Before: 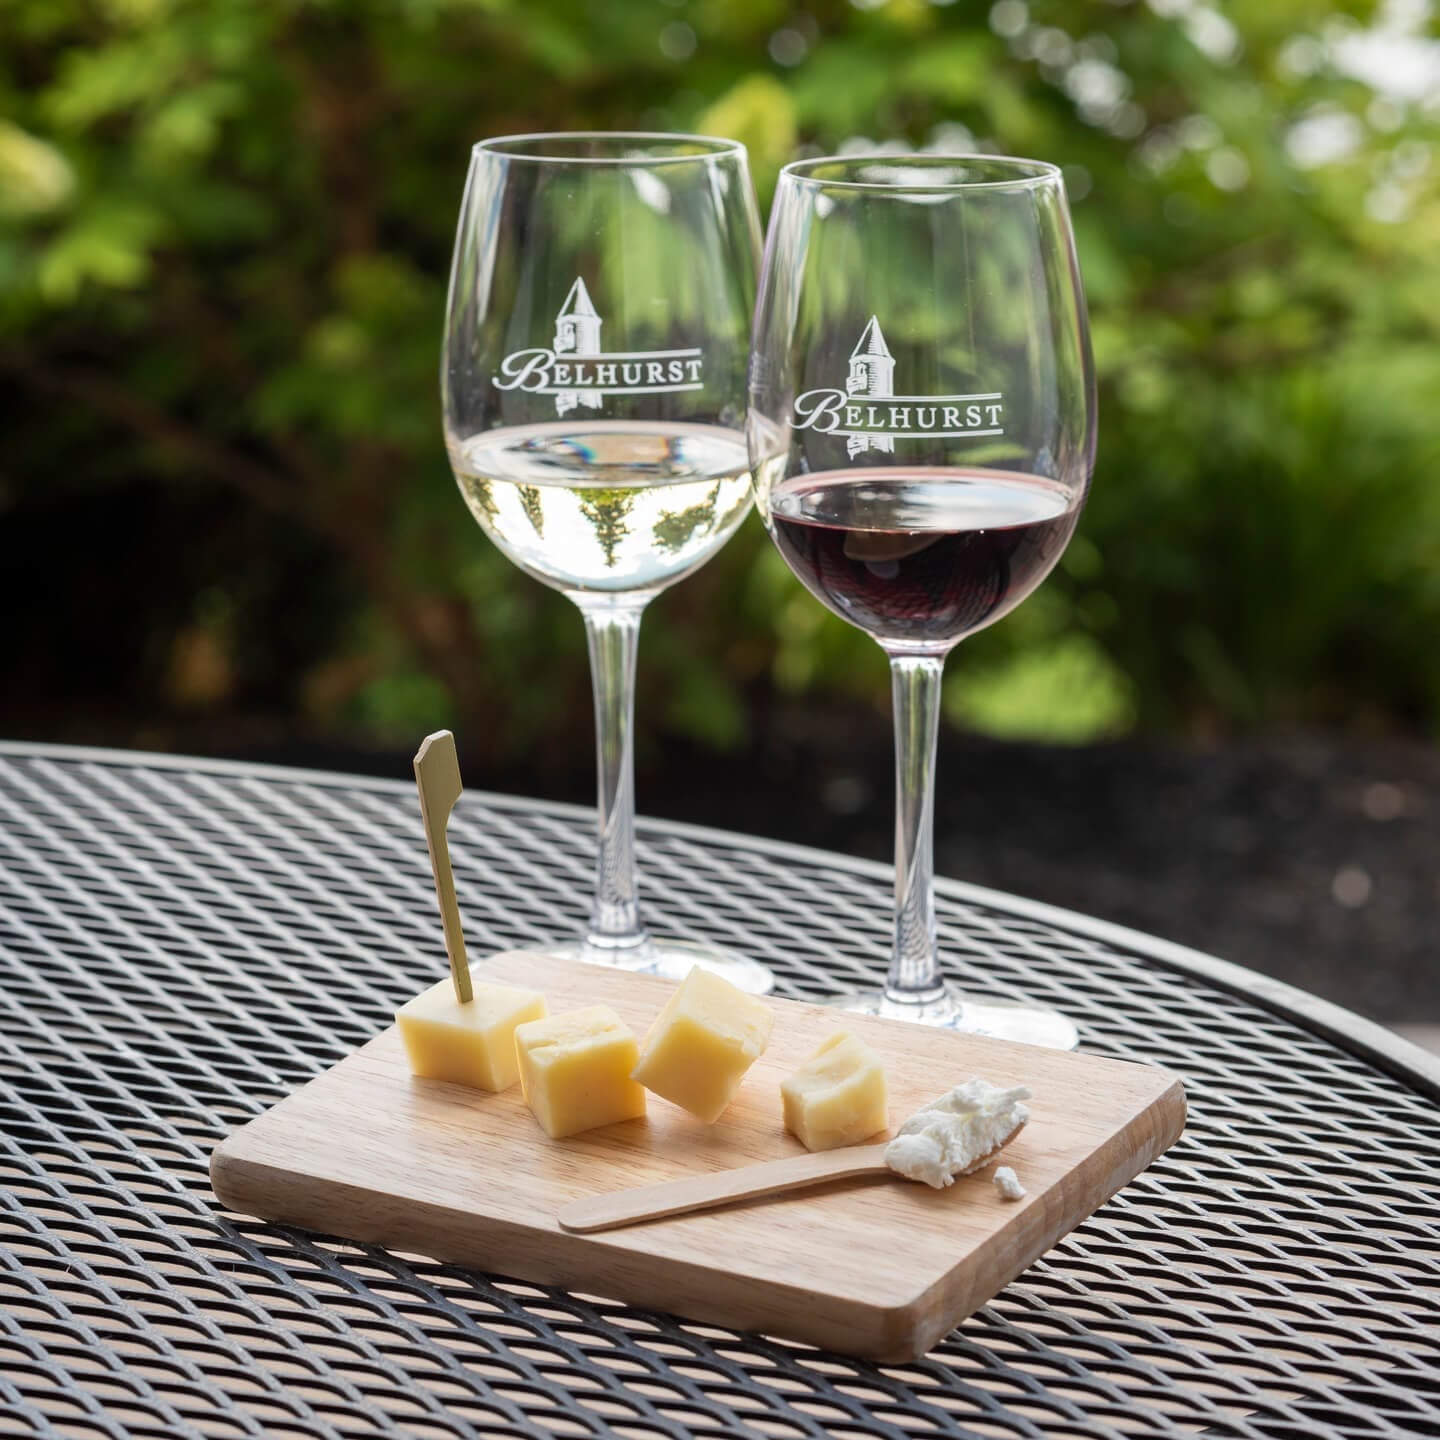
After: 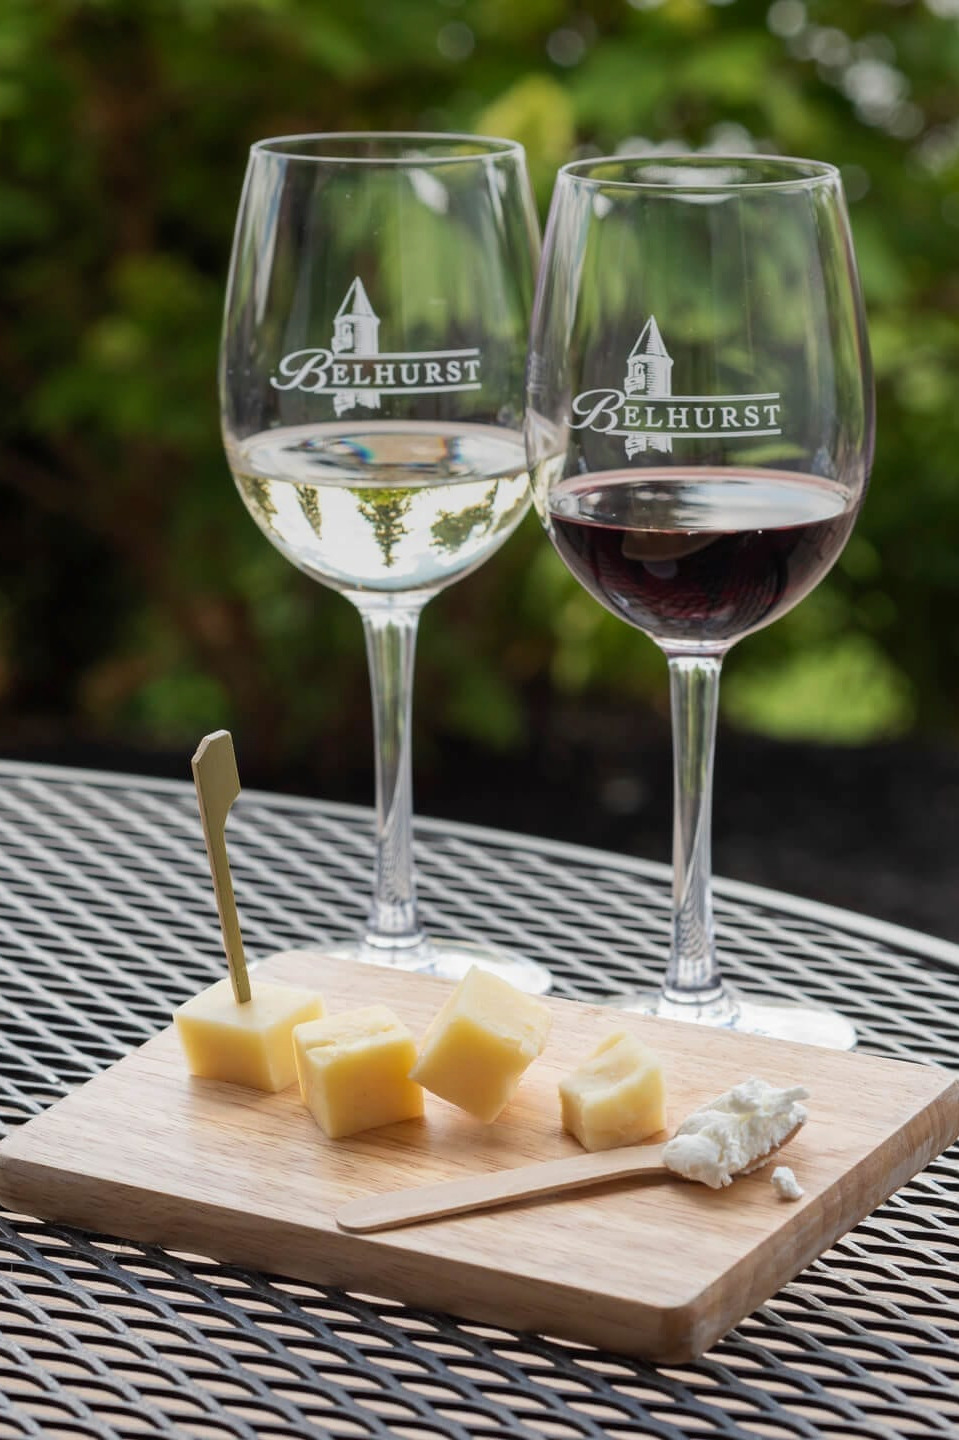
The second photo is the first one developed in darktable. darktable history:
graduated density: on, module defaults
crop: left 15.419%, right 17.914%
